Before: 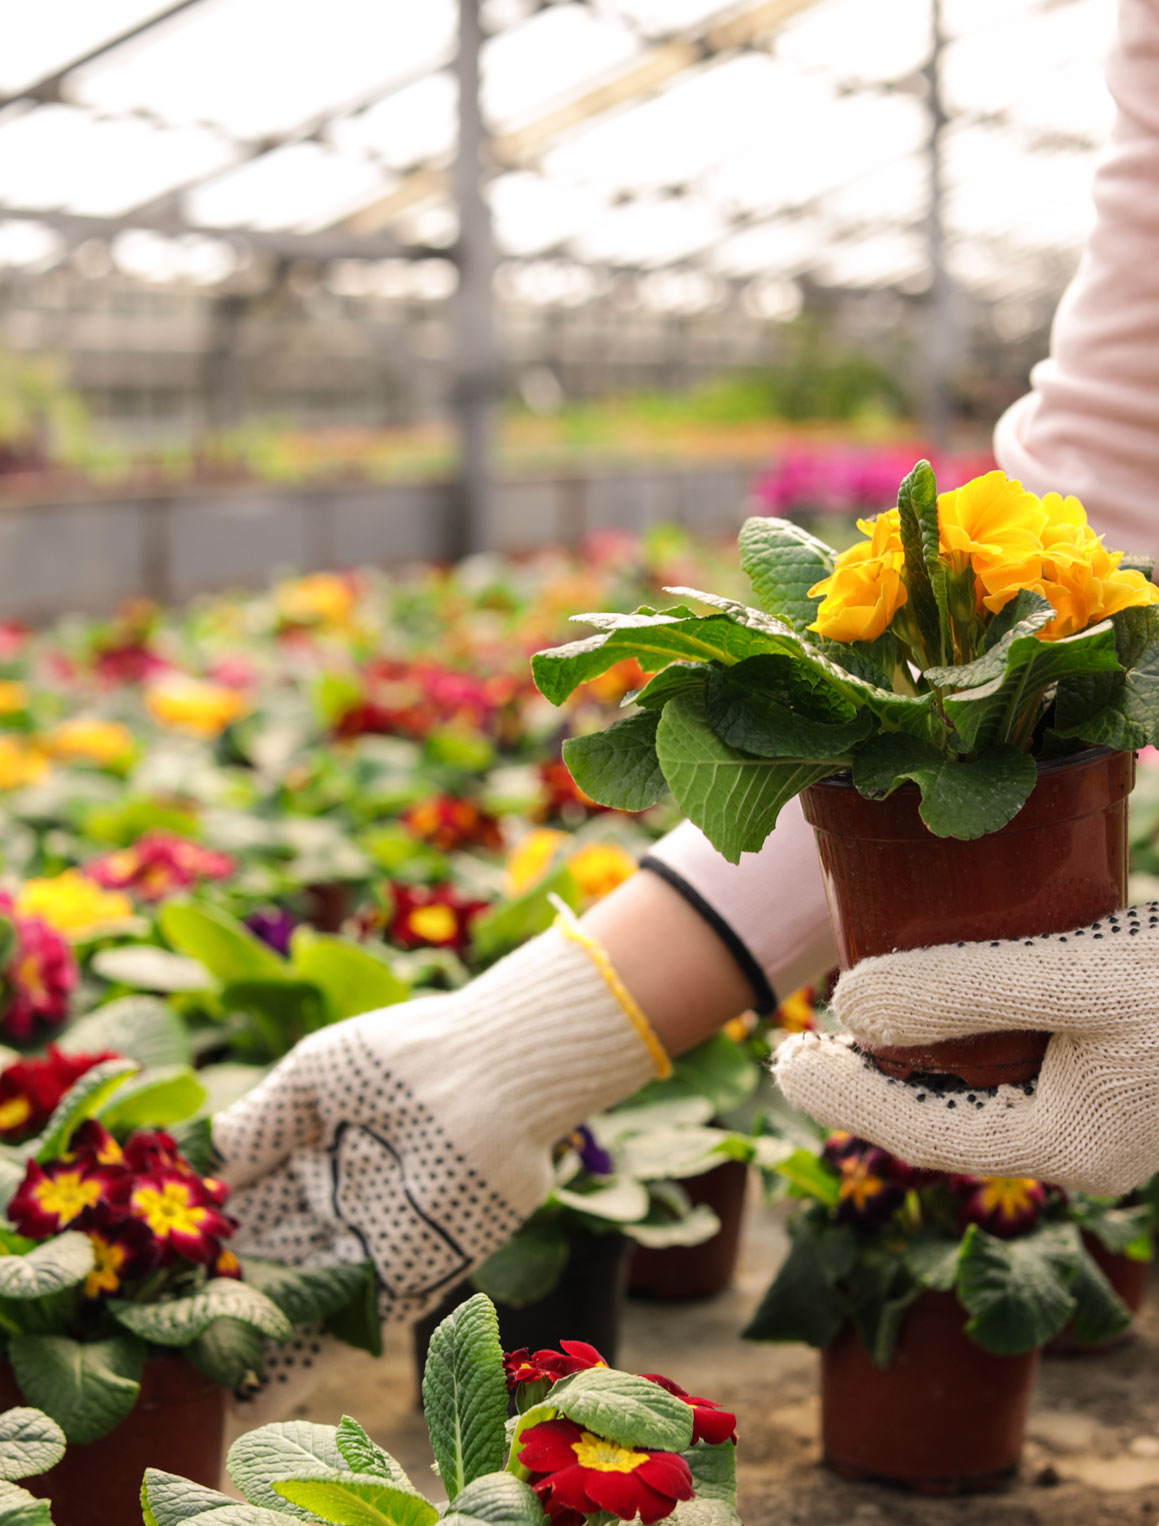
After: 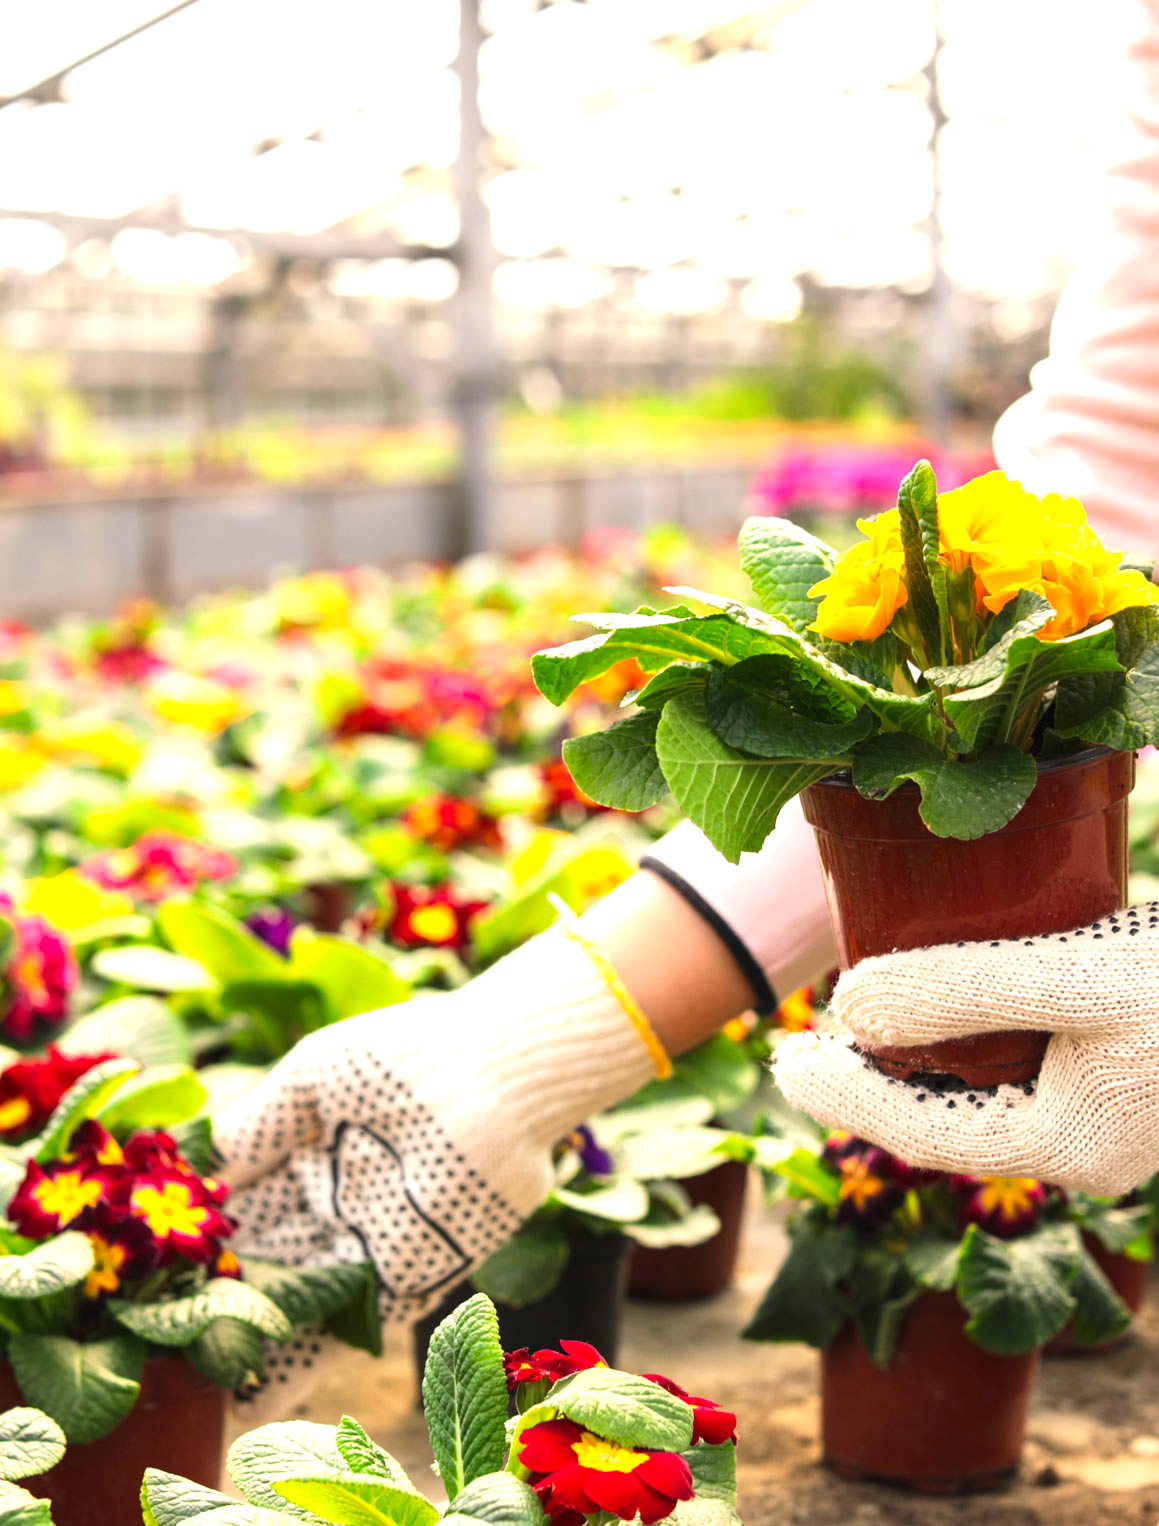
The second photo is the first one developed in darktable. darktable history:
contrast brightness saturation: contrast 0.04, saturation 0.16
exposure: black level correction 0, exposure 1 EV, compensate exposure bias true, compensate highlight preservation false
